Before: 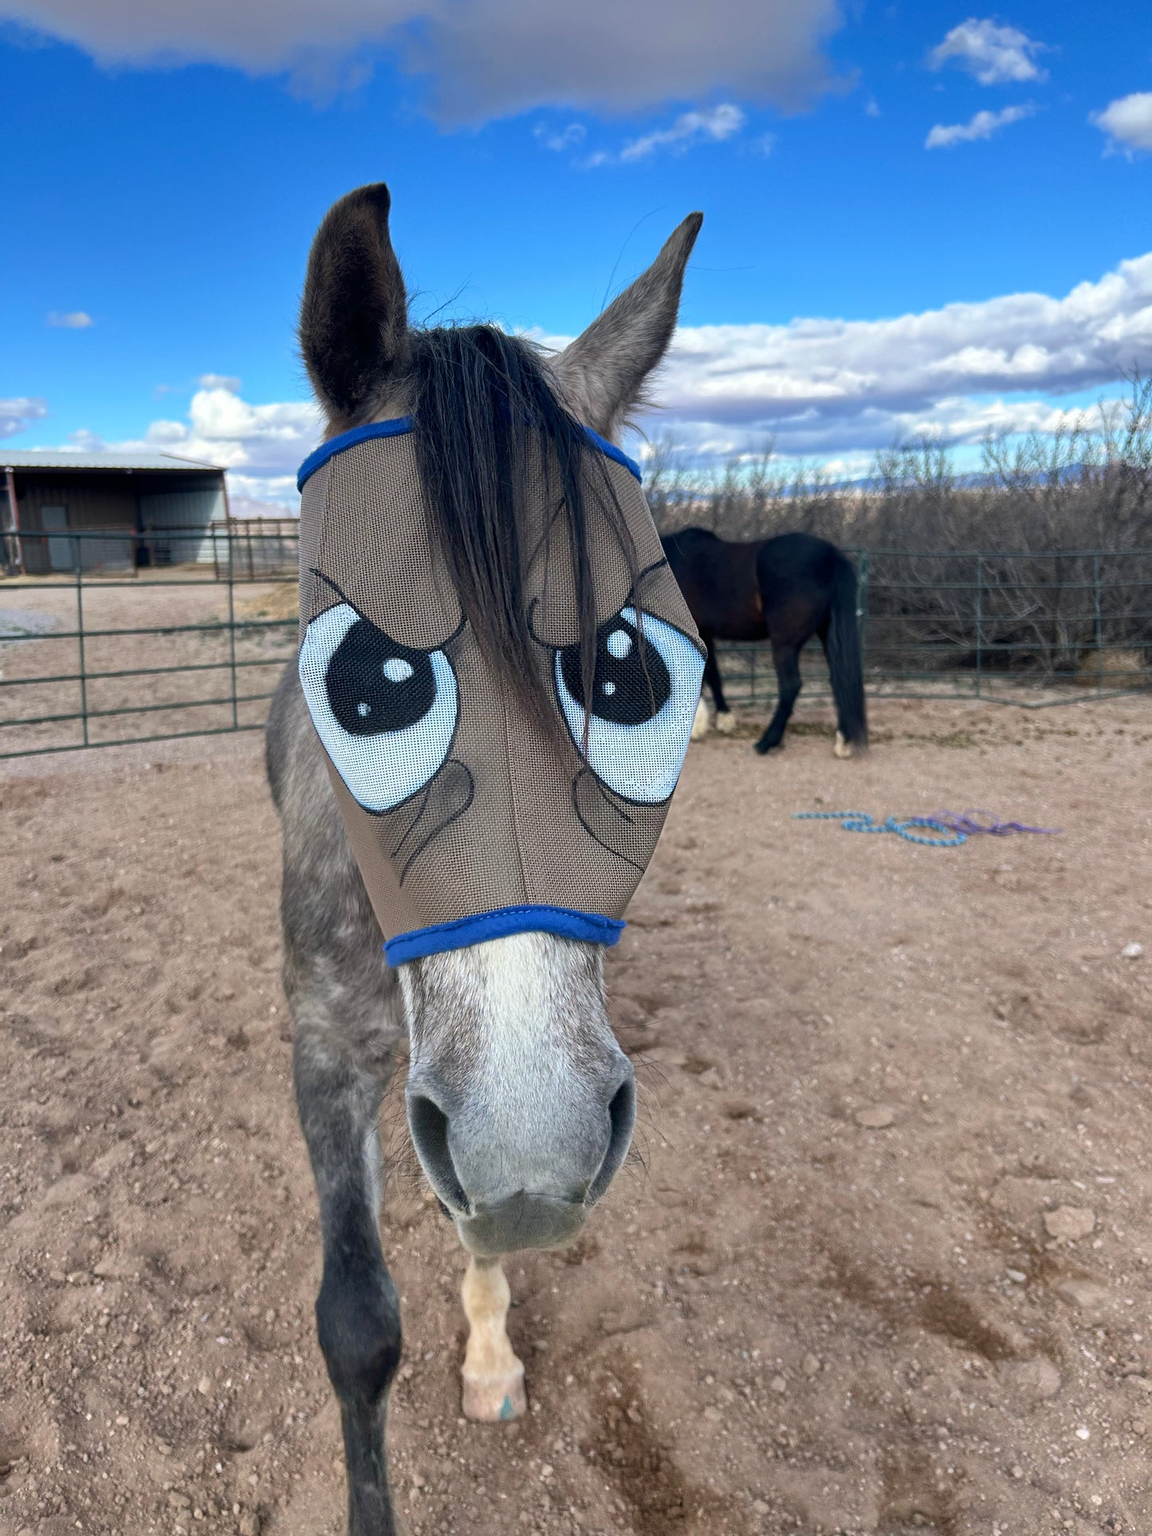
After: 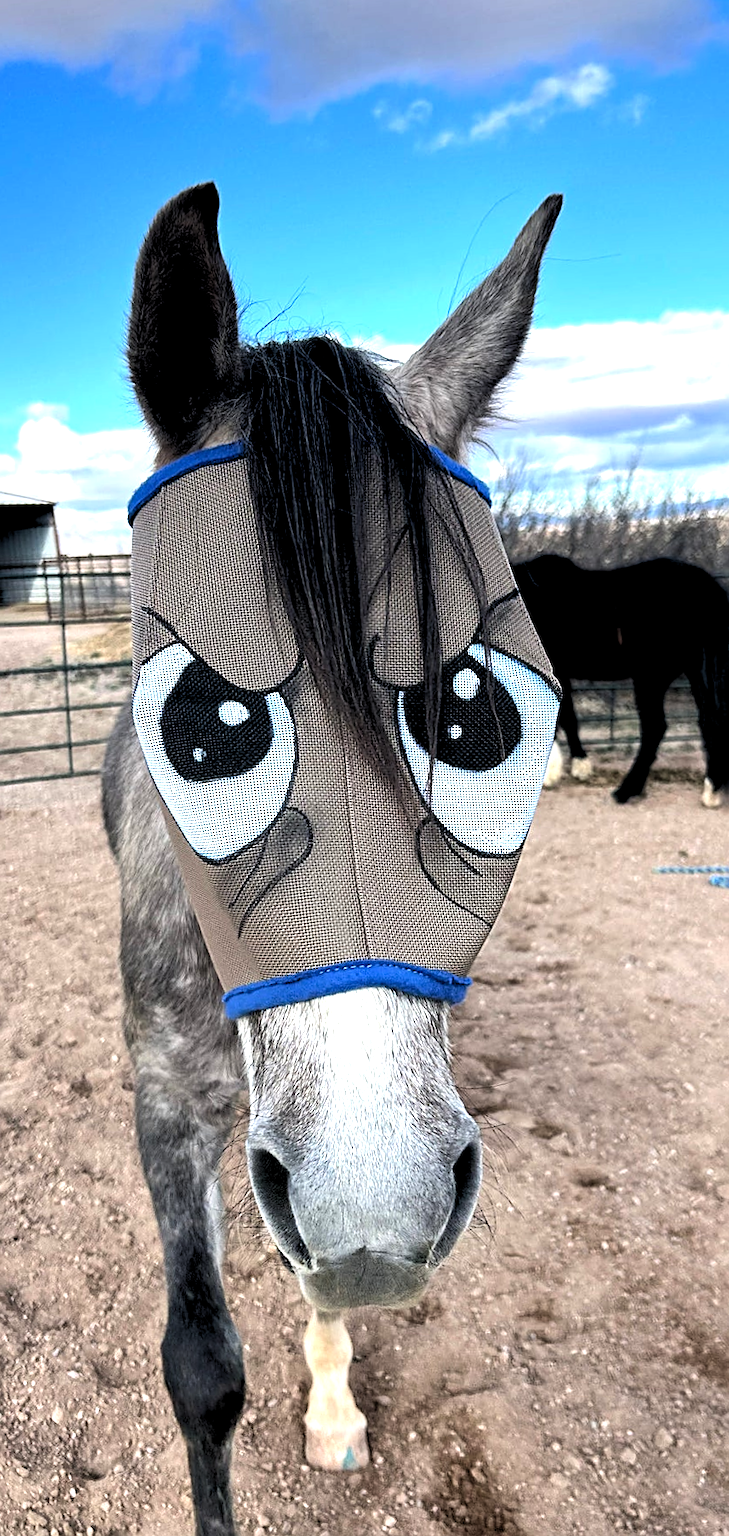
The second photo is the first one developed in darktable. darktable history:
rgb levels: levels [[0.01, 0.419, 0.839], [0, 0.5, 1], [0, 0.5, 1]]
sharpen: on, module defaults
crop: left 10.644%, right 26.528%
tone equalizer: -8 EV -0.75 EV, -7 EV -0.7 EV, -6 EV -0.6 EV, -5 EV -0.4 EV, -3 EV 0.4 EV, -2 EV 0.6 EV, -1 EV 0.7 EV, +0 EV 0.75 EV, edges refinement/feathering 500, mask exposure compensation -1.57 EV, preserve details no
rotate and perspective: rotation 0.062°, lens shift (vertical) 0.115, lens shift (horizontal) -0.133, crop left 0.047, crop right 0.94, crop top 0.061, crop bottom 0.94
